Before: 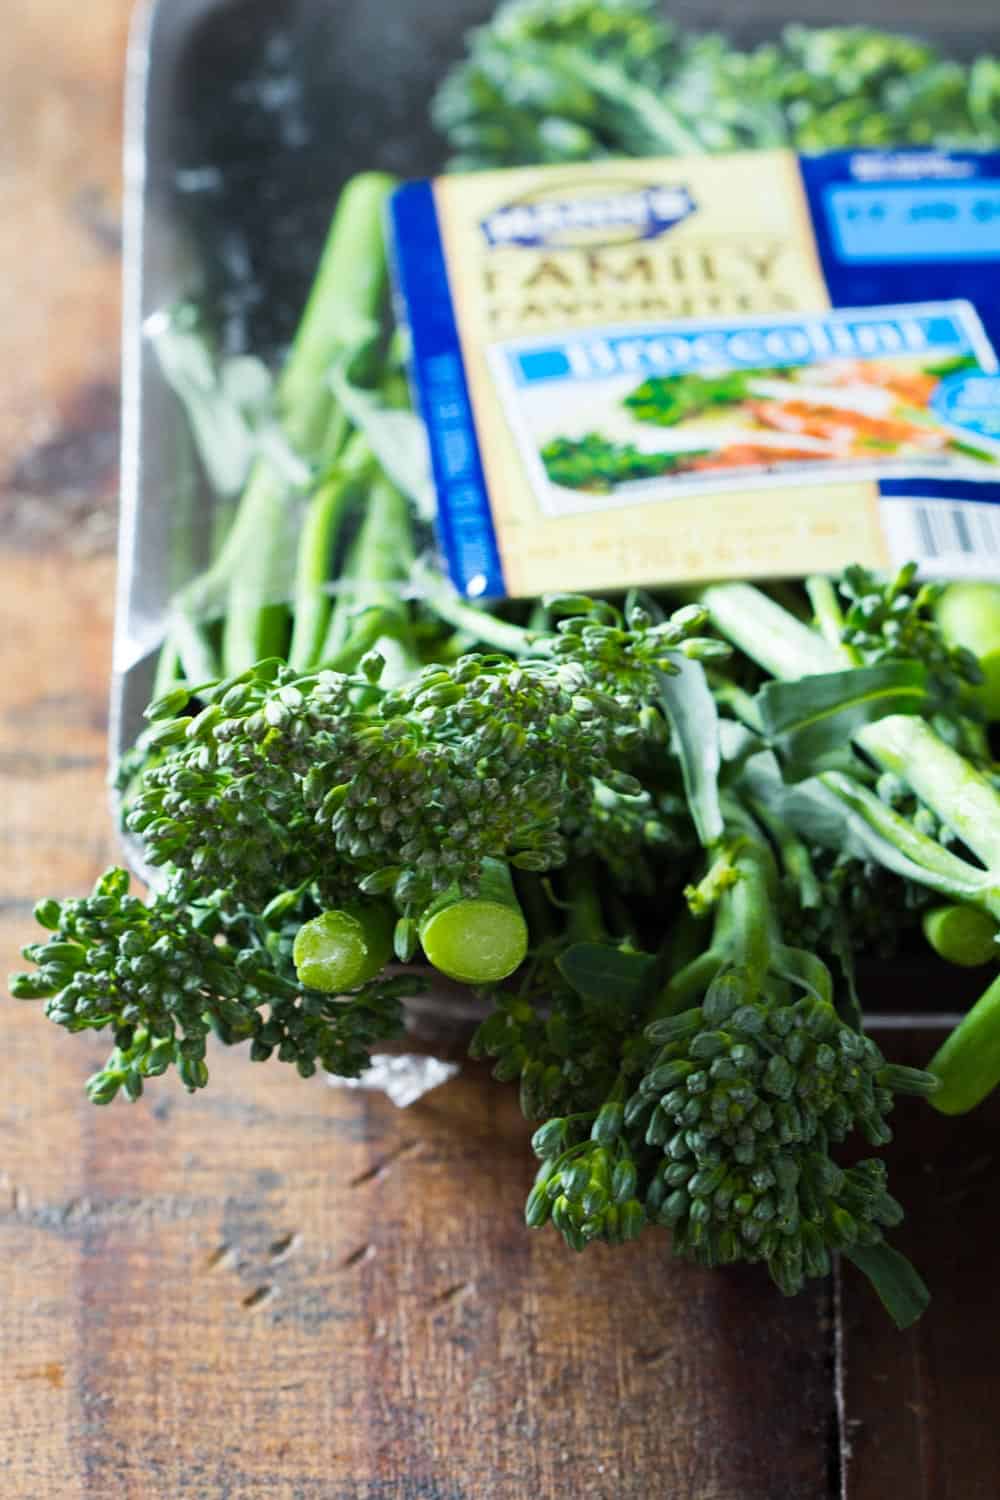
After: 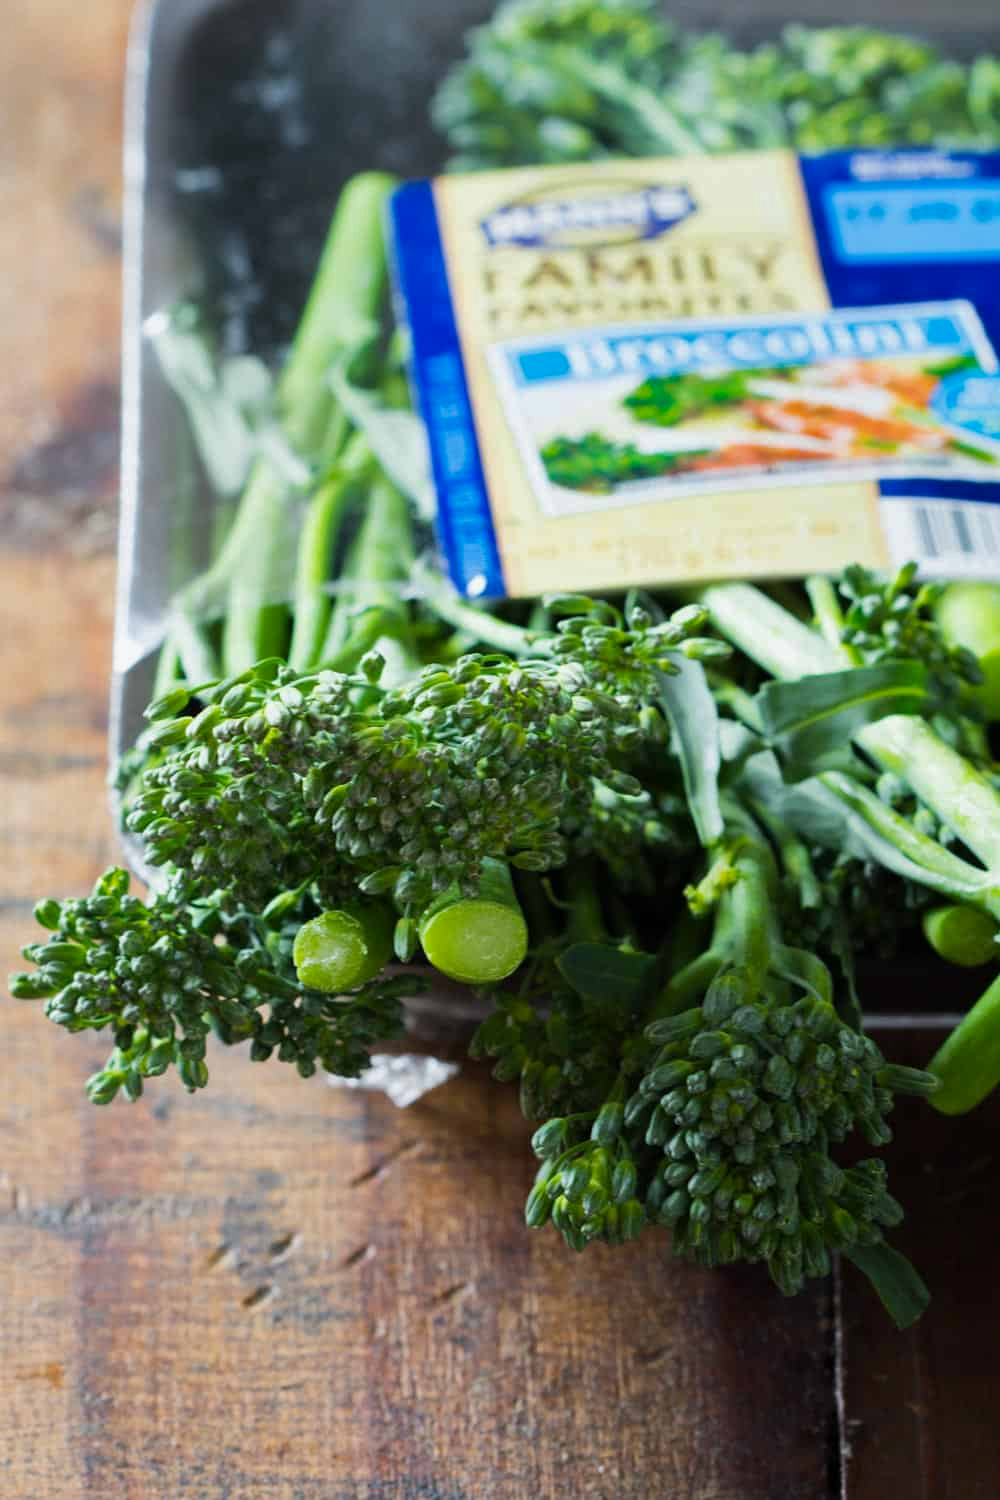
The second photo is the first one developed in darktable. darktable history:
shadows and highlights: shadows -20.62, white point adjustment -2.08, highlights -34.95
